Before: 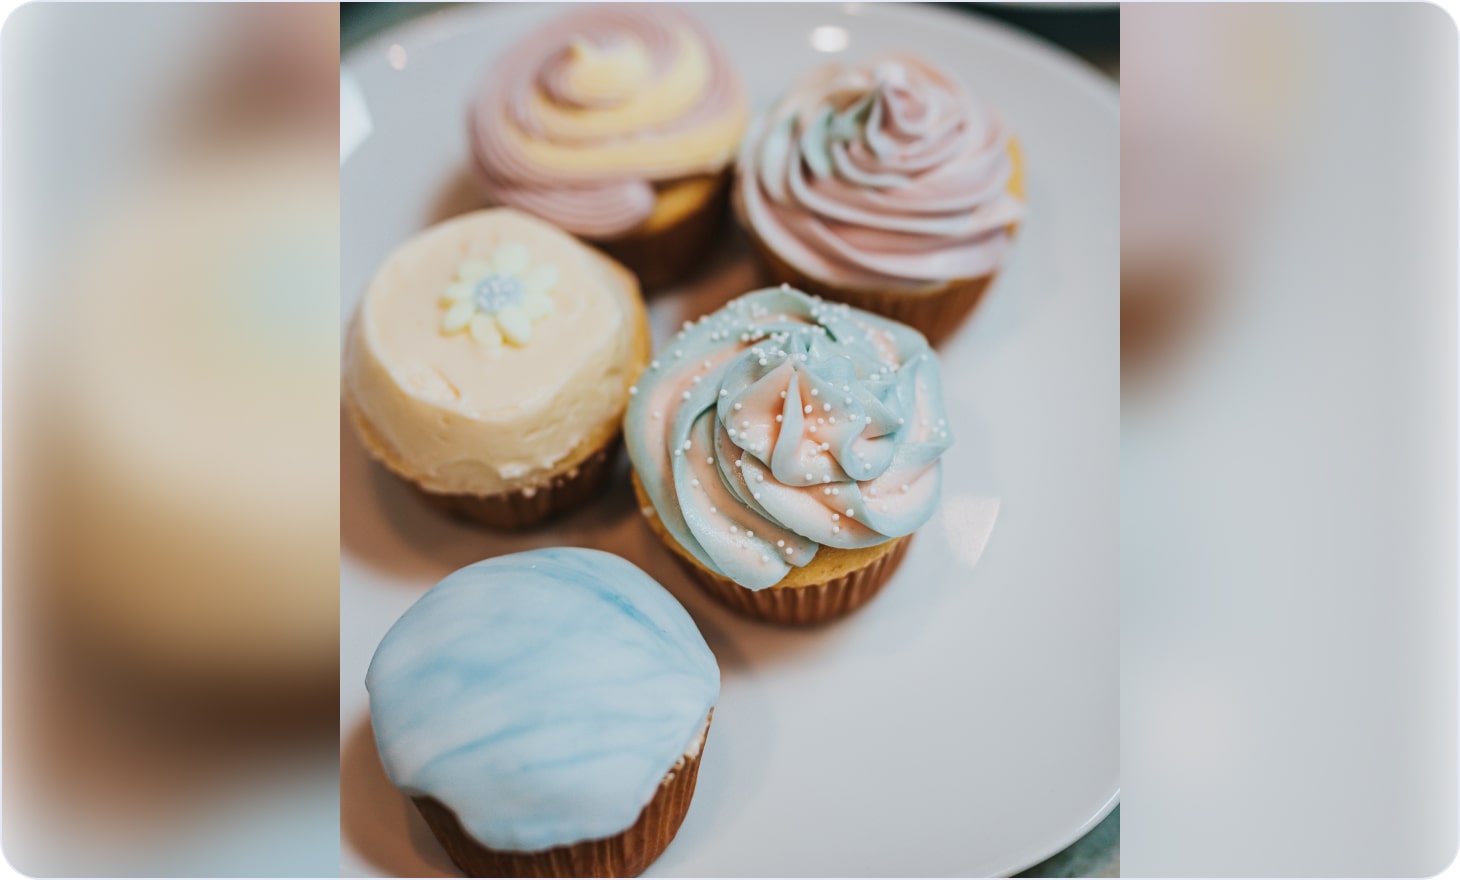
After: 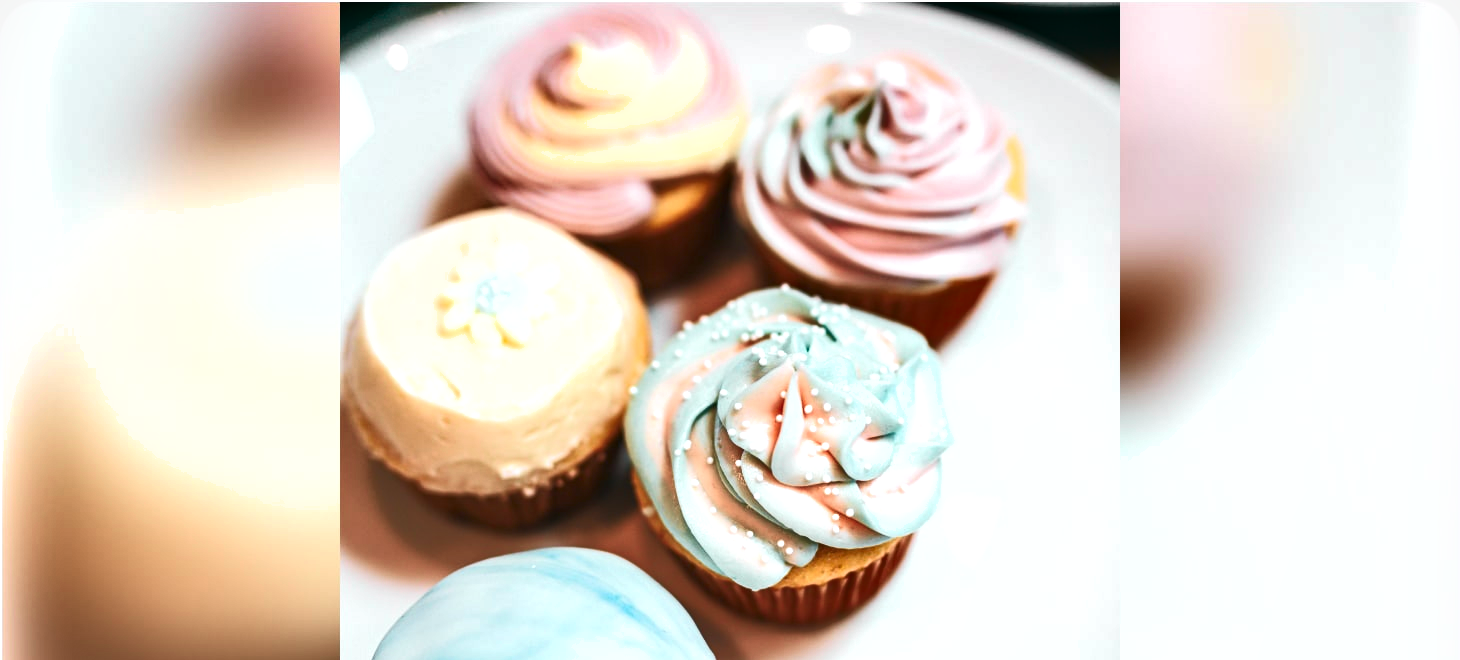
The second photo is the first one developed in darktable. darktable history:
exposure: black level correction 0, exposure 1.015 EV, compensate exposure bias true, compensate highlight preservation false
tone curve: curves: ch0 [(0, 0) (0.058, 0.027) (0.214, 0.183) (0.304, 0.288) (0.561, 0.554) (0.687, 0.677) (0.768, 0.768) (0.858, 0.861) (0.986, 0.957)]; ch1 [(0, 0) (0.172, 0.123) (0.312, 0.296) (0.437, 0.429) (0.471, 0.469) (0.502, 0.5) (0.513, 0.515) (0.583, 0.604) (0.631, 0.659) (0.703, 0.721) (0.889, 0.924) (1, 1)]; ch2 [(0, 0) (0.411, 0.424) (0.485, 0.497) (0.502, 0.5) (0.517, 0.511) (0.566, 0.573) (0.622, 0.613) (0.709, 0.677) (1, 1)], color space Lab, independent channels, preserve colors none
crop: bottom 24.988%
shadows and highlights: shadows 25, highlights -48, soften with gaussian
